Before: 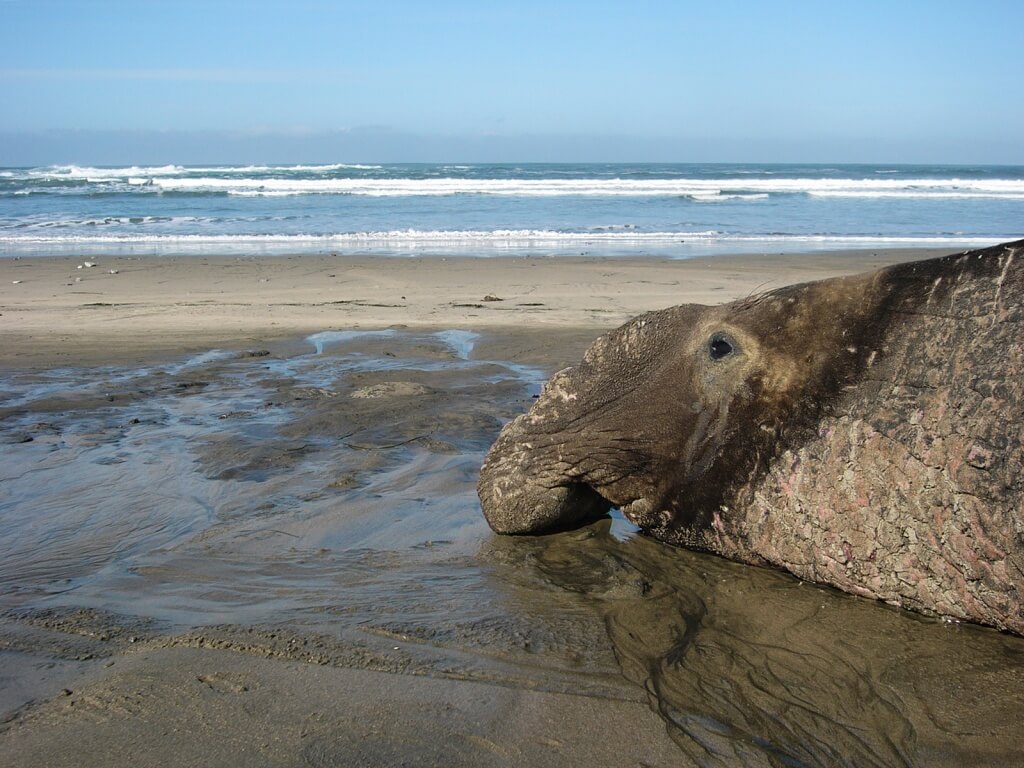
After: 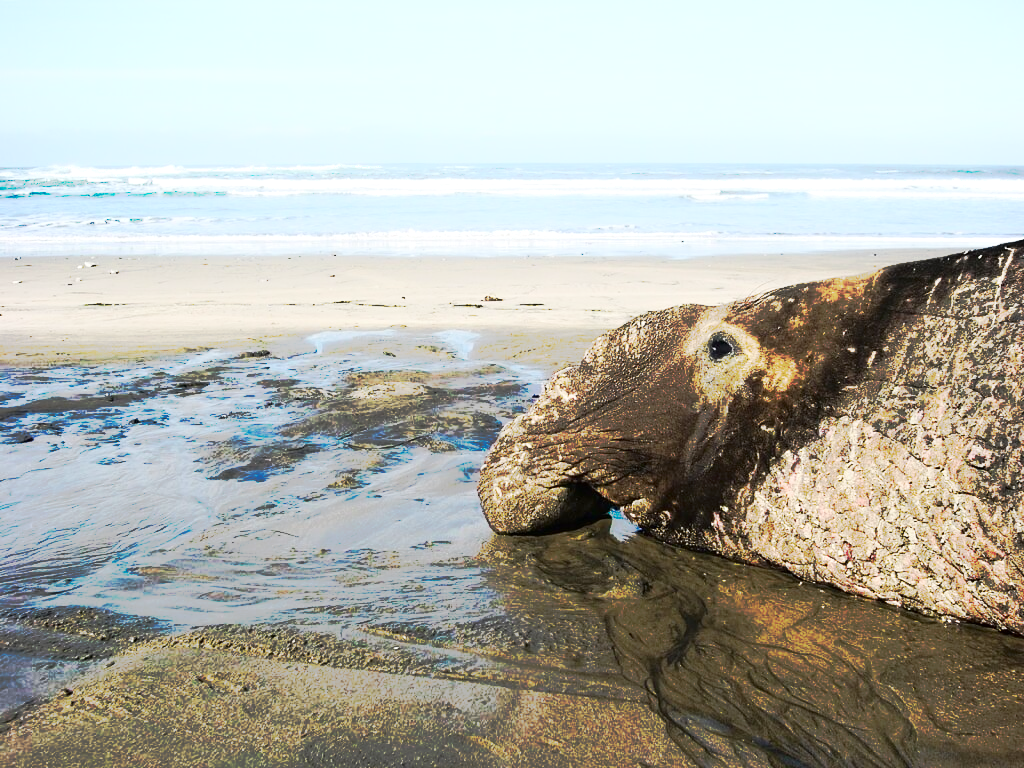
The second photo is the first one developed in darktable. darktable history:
exposure: exposure 0.636 EV, compensate highlight preservation false
shadows and highlights: shadows -62.32, white point adjustment -5.22, highlights 61.59
tone curve: curves: ch0 [(0, 0) (0.003, 0.003) (0.011, 0.01) (0.025, 0.023) (0.044, 0.042) (0.069, 0.065) (0.1, 0.094) (0.136, 0.128) (0.177, 0.167) (0.224, 0.211) (0.277, 0.261) (0.335, 0.316) (0.399, 0.376) (0.468, 0.441) (0.543, 0.685) (0.623, 0.741) (0.709, 0.8) (0.801, 0.863) (0.898, 0.929) (1, 1)], preserve colors none
